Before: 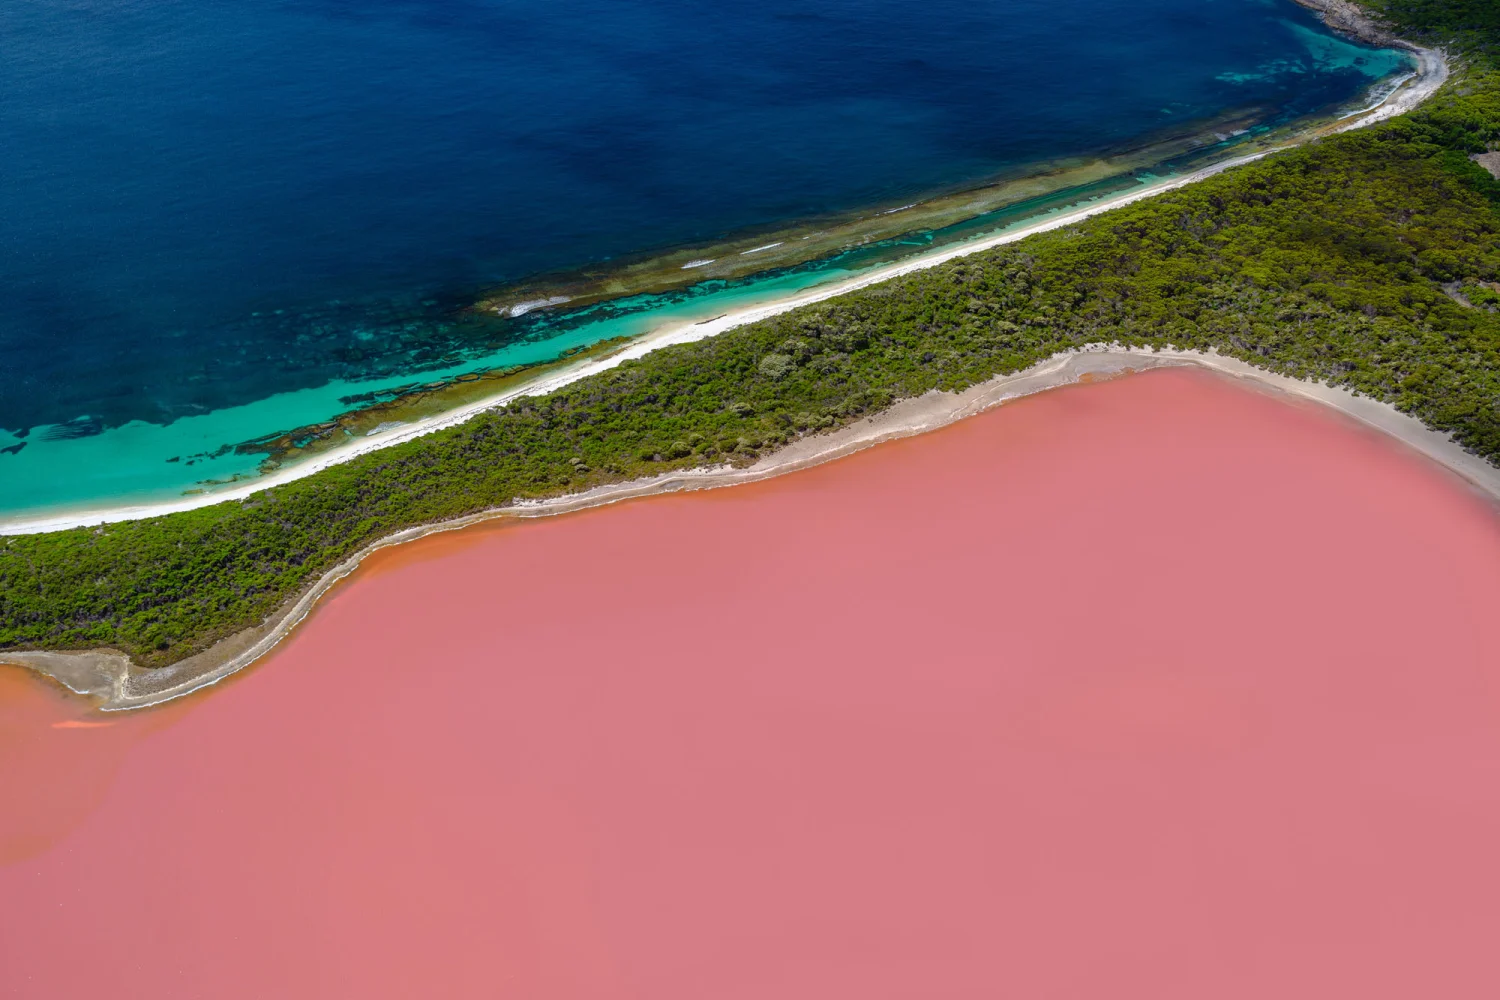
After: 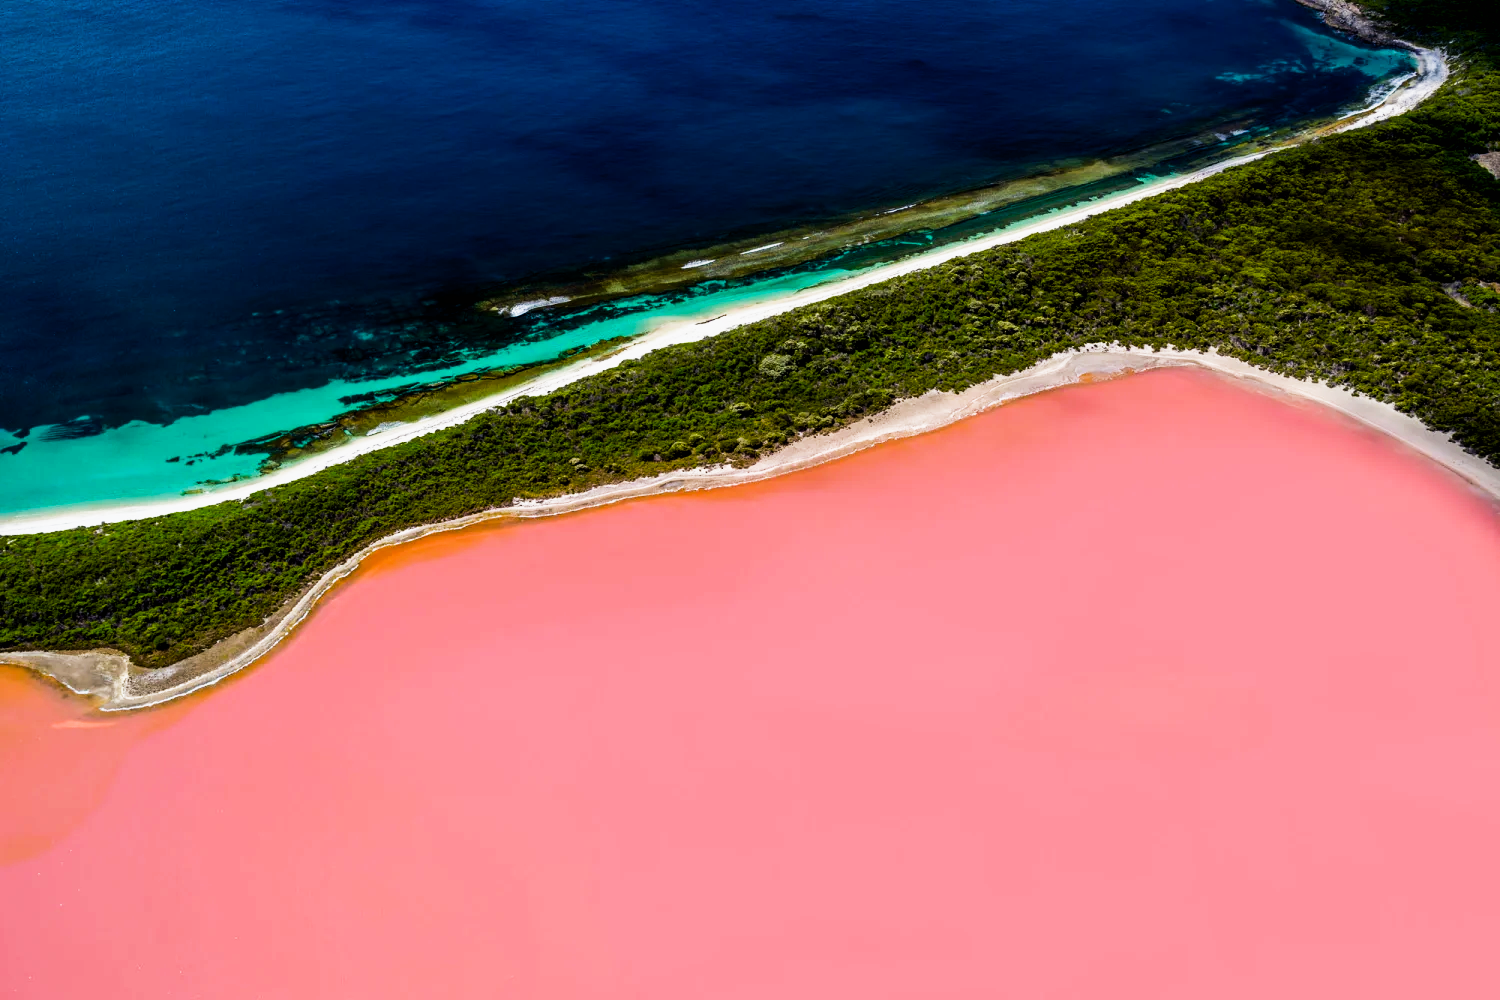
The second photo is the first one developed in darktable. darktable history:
tone equalizer: -8 EV -0.417 EV, -7 EV -0.389 EV, -6 EV -0.333 EV, -5 EV -0.222 EV, -3 EV 0.222 EV, -2 EV 0.333 EV, -1 EV 0.389 EV, +0 EV 0.417 EV, edges refinement/feathering 500, mask exposure compensation -1.57 EV, preserve details no
exposure: black level correction 0.011, compensate highlight preservation false
sigmoid: contrast 1.86, skew 0.35
